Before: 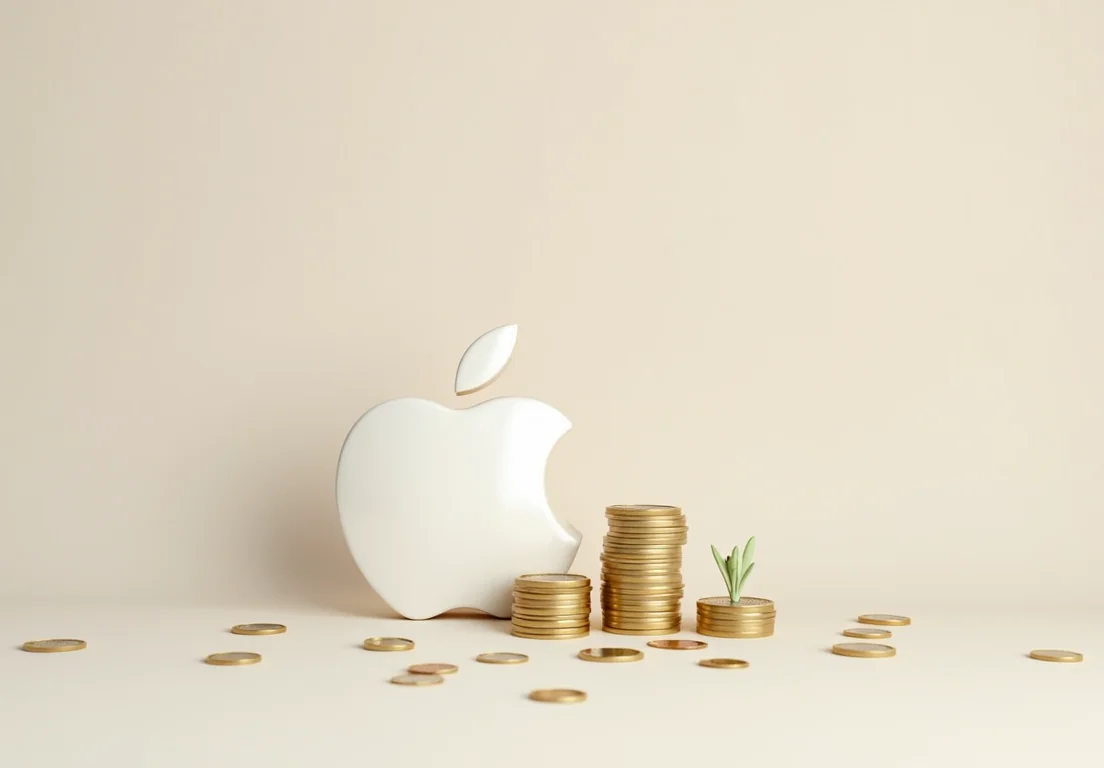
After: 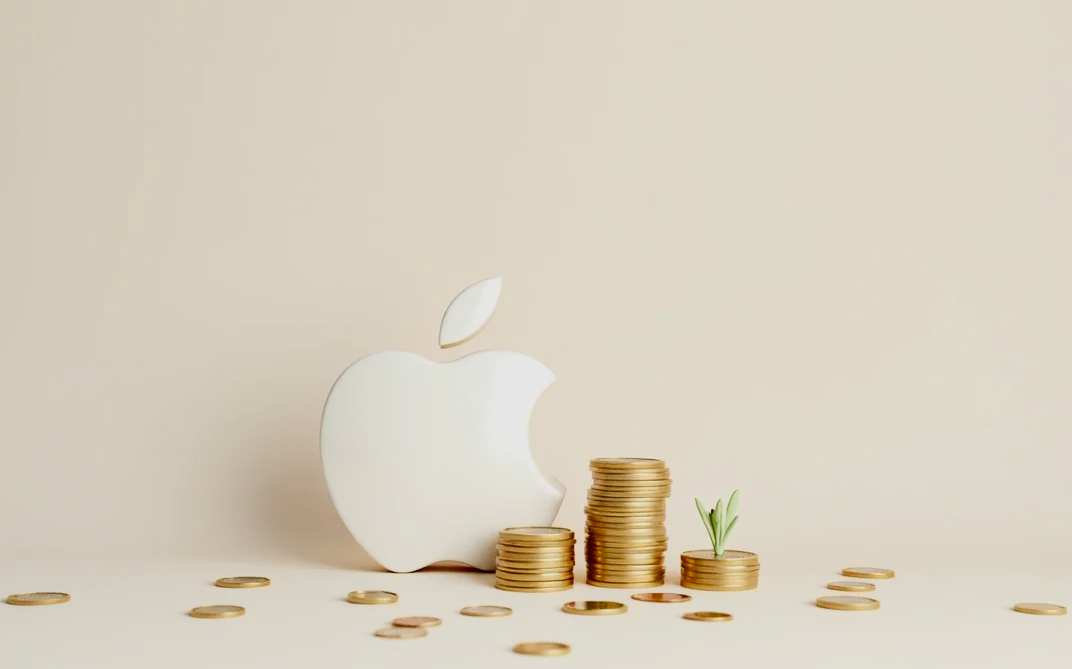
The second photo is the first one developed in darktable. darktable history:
contrast brightness saturation: contrast 0.13, brightness -0.24, saturation 0.14
crop: left 1.507%, top 6.147%, right 1.379%, bottom 6.637%
filmic rgb: black relative exposure -7.65 EV, white relative exposure 4.56 EV, hardness 3.61
exposure: black level correction 0, exposure 0.7 EV, compensate exposure bias true, compensate highlight preservation false
